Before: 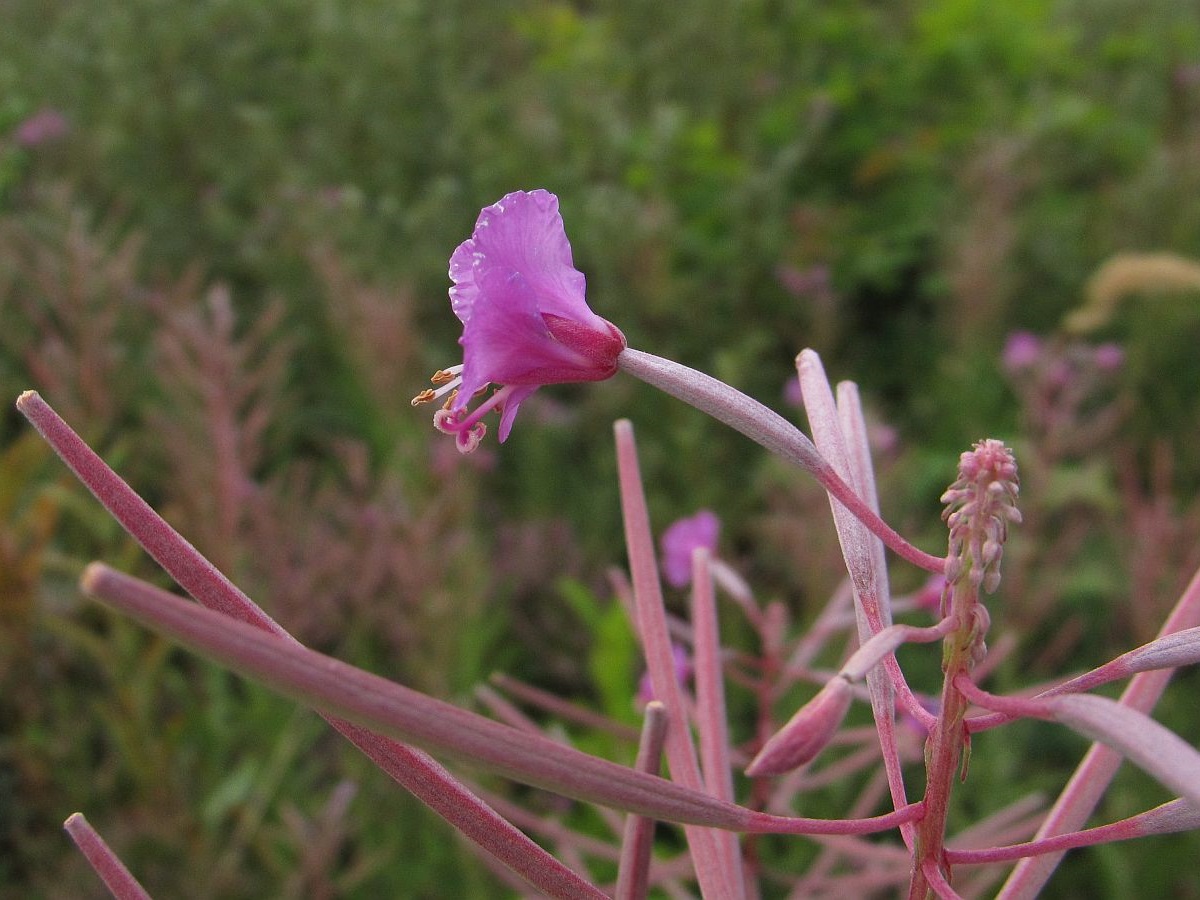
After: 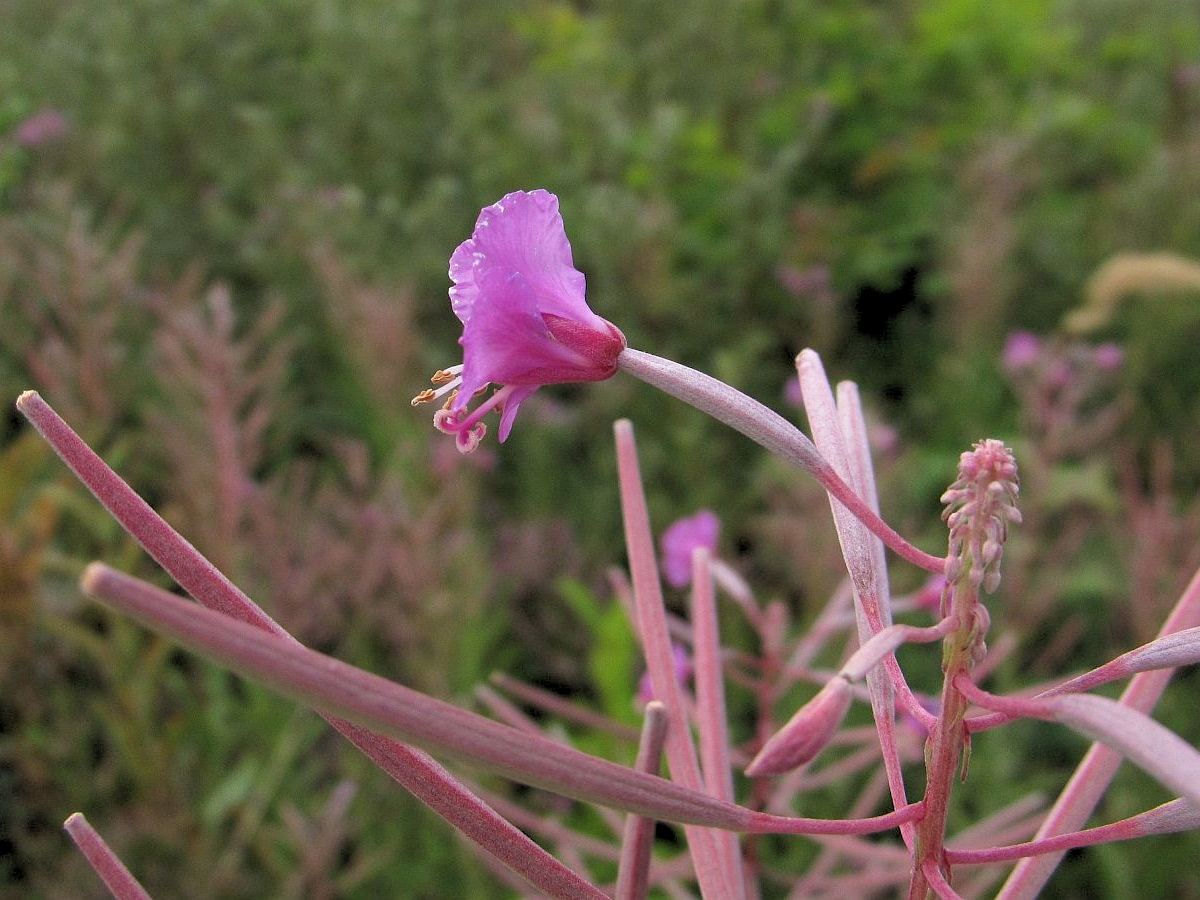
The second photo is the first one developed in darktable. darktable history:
color zones: curves: ch0 [(0, 0.5) (0.143, 0.52) (0.286, 0.5) (0.429, 0.5) (0.571, 0.5) (0.714, 0.5) (0.857, 0.5) (1, 0.5)]; ch1 [(0, 0.489) (0.155, 0.45) (0.286, 0.466) (0.429, 0.5) (0.571, 0.5) (0.714, 0.5) (0.857, 0.5) (1, 0.489)]
exposure: compensate highlight preservation false
rgb levels: levels [[0.013, 0.434, 0.89], [0, 0.5, 1], [0, 0.5, 1]]
